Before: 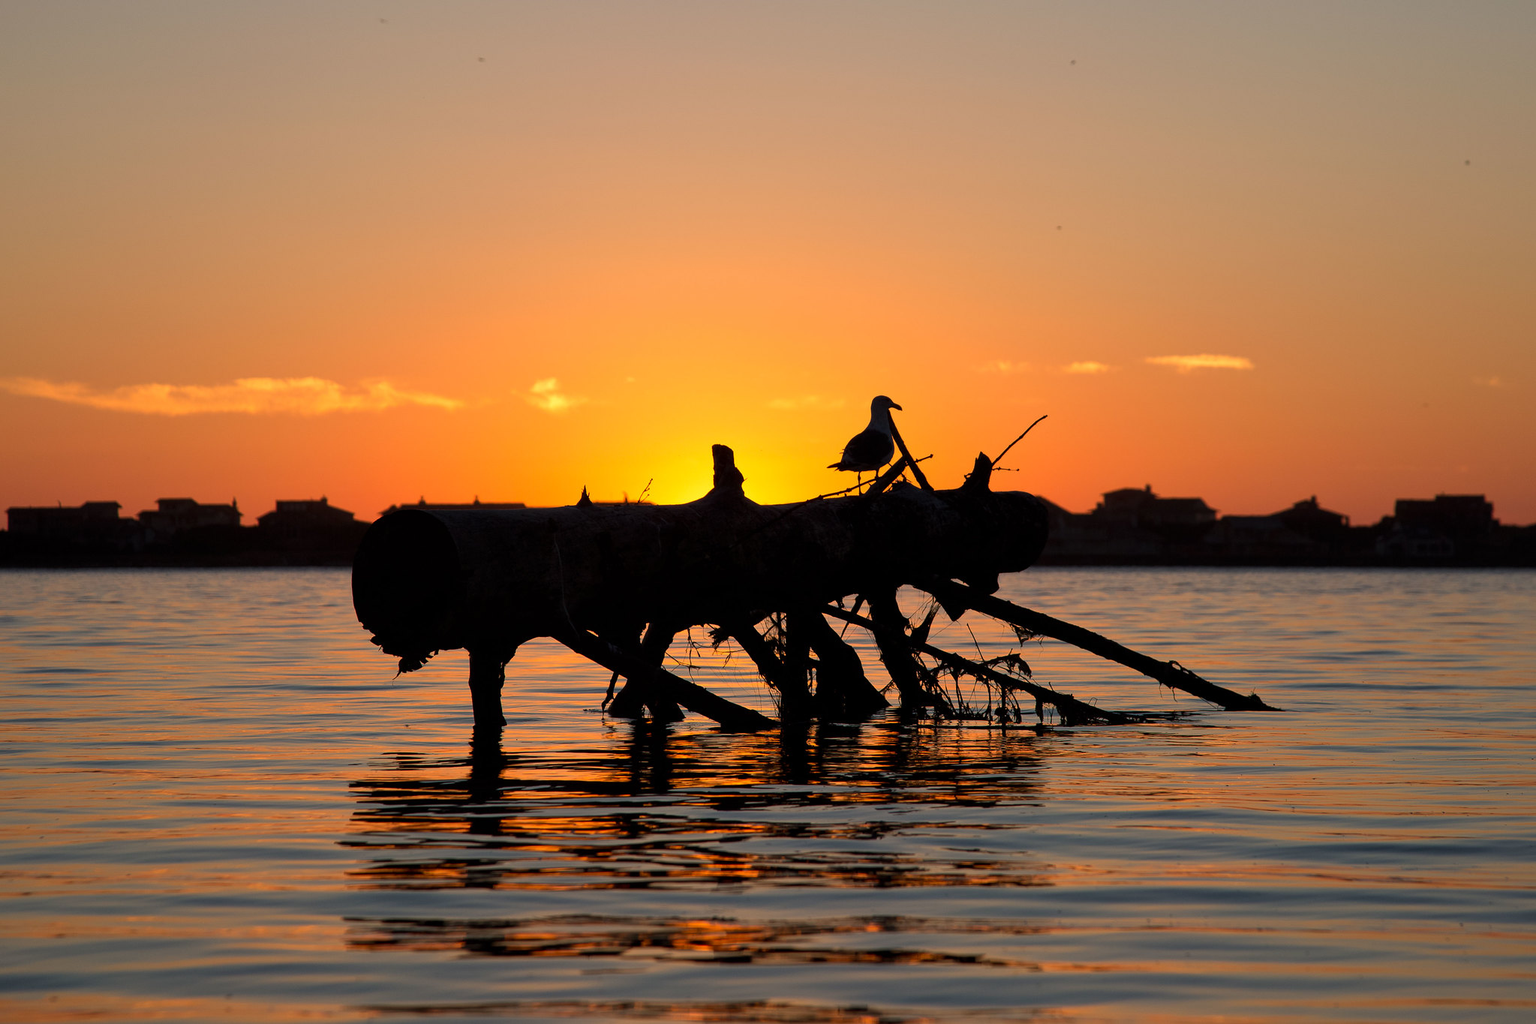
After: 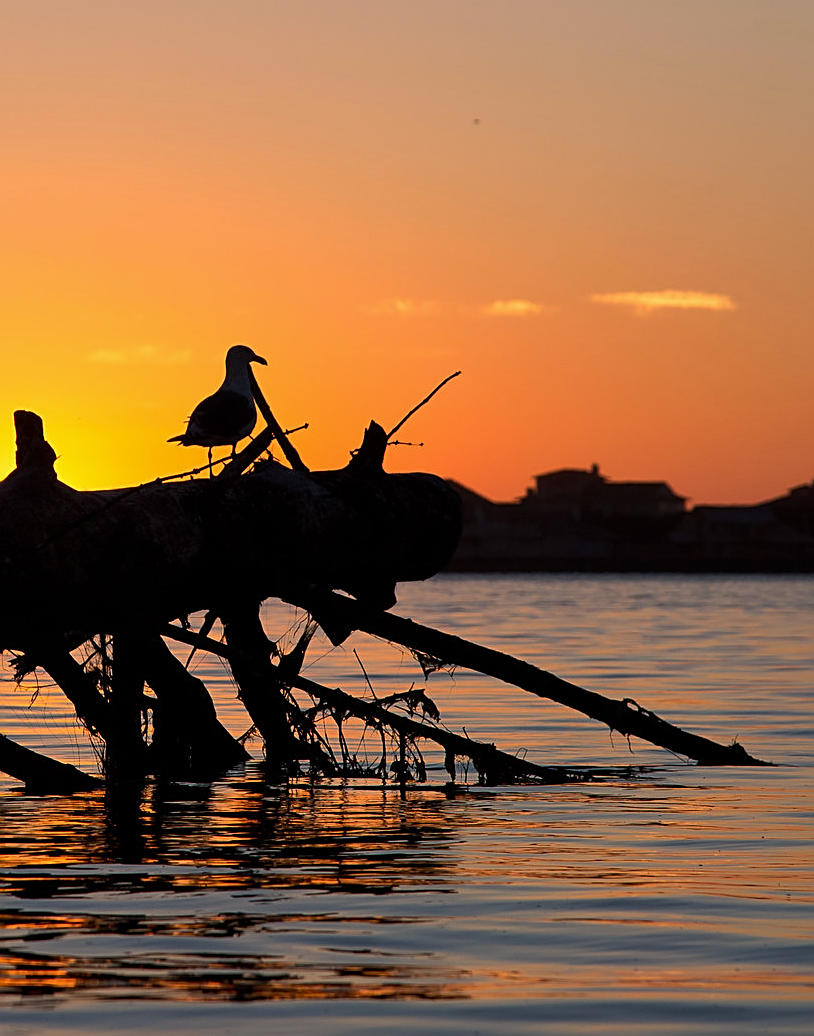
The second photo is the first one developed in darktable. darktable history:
sharpen: on, module defaults
white balance: red 0.984, blue 1.059
crop: left 45.721%, top 13.393%, right 14.118%, bottom 10.01%
